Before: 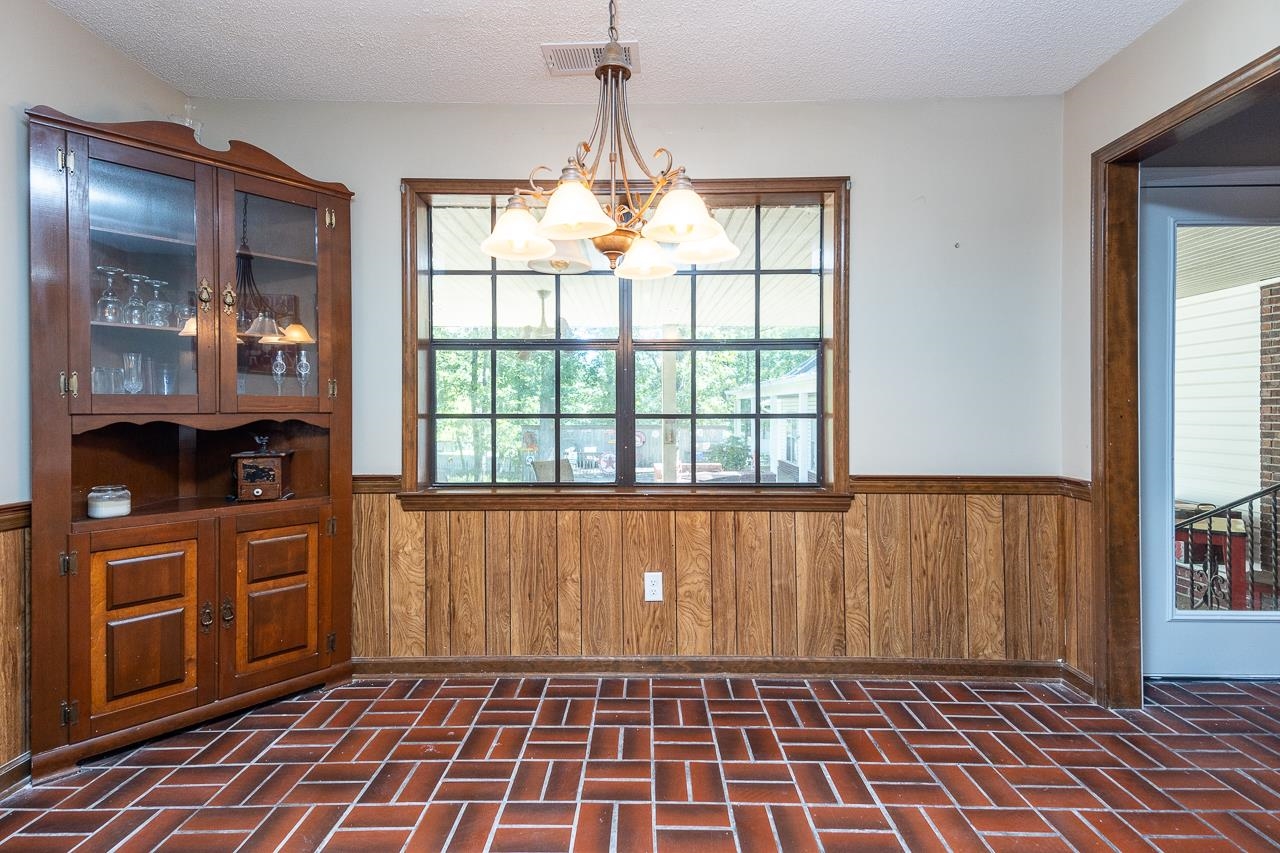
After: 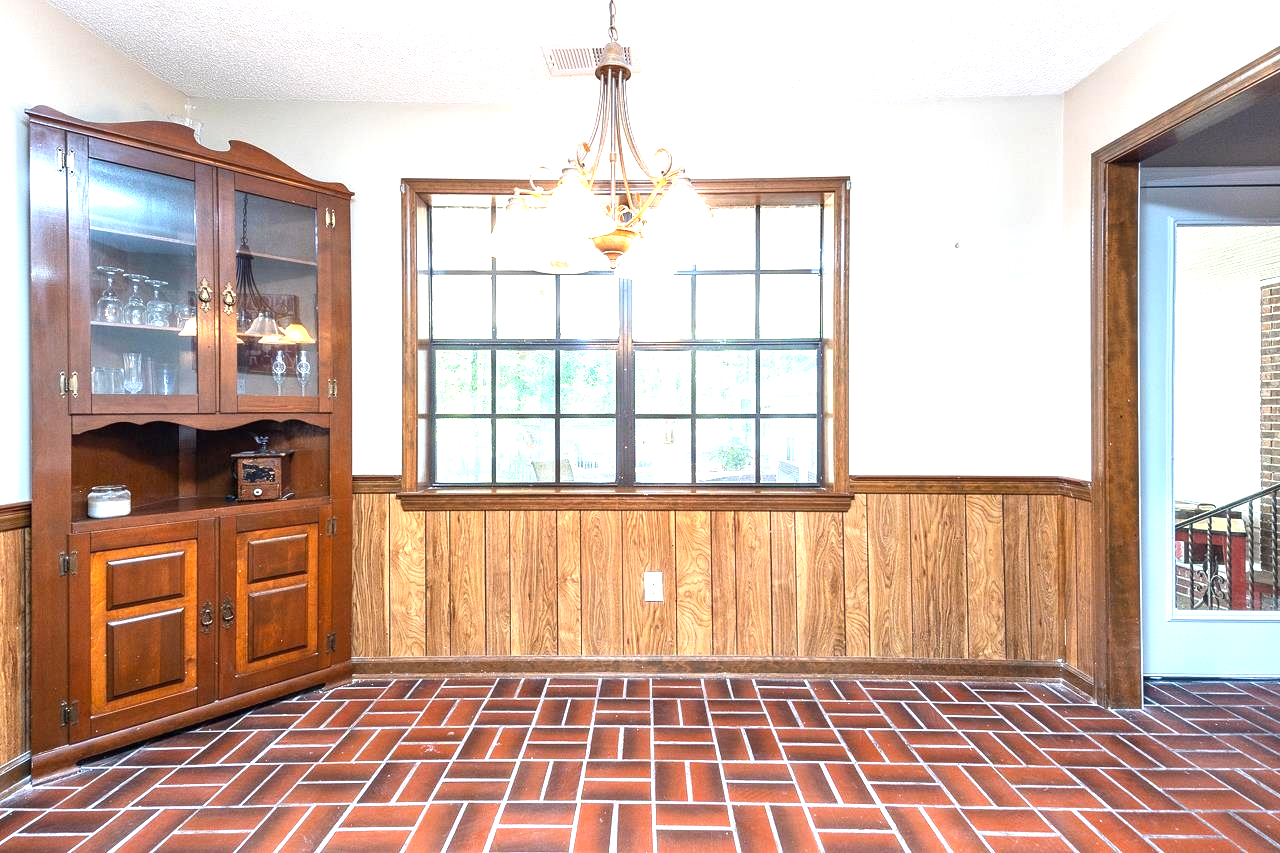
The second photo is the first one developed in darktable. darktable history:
exposure: black level correction 0, exposure 1.2 EV, compensate highlight preservation false
tone equalizer: edges refinement/feathering 500, mask exposure compensation -1.57 EV, preserve details no
